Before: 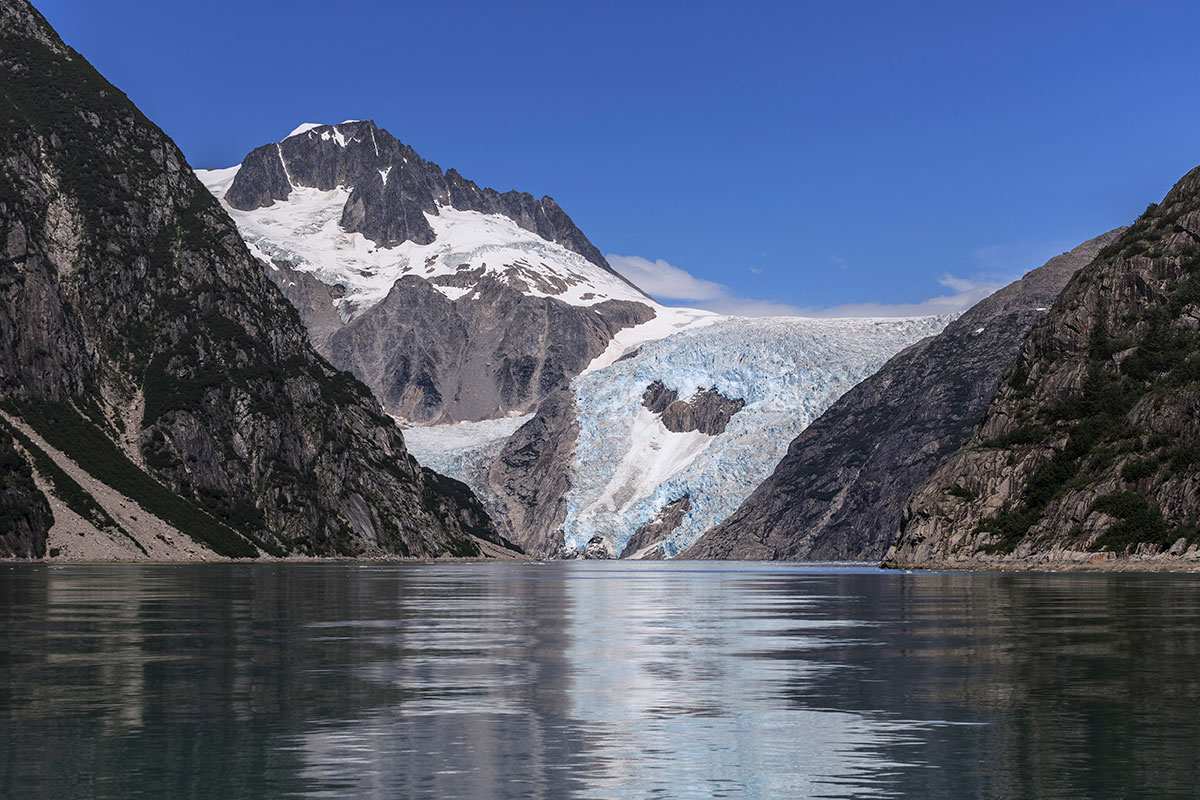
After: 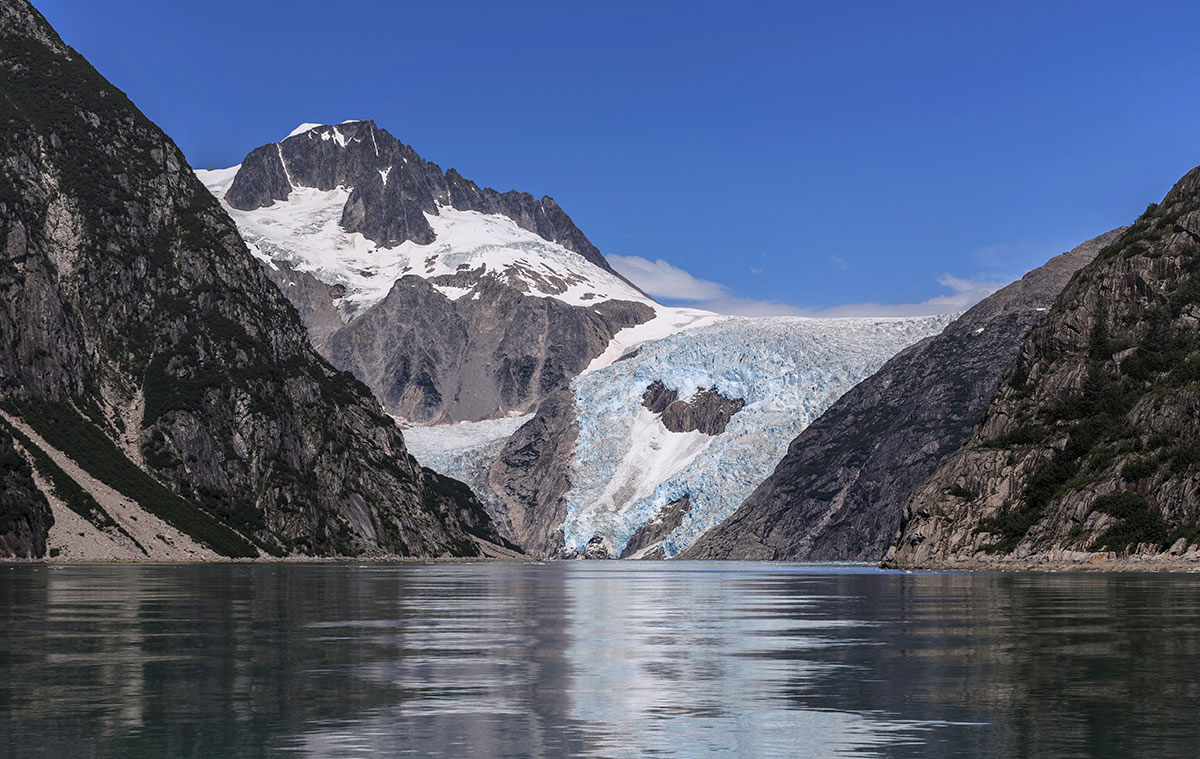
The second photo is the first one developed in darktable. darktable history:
shadows and highlights: shadows 24.5, highlights -78.15, soften with gaussian
crop and rotate: top 0%, bottom 5.097%
